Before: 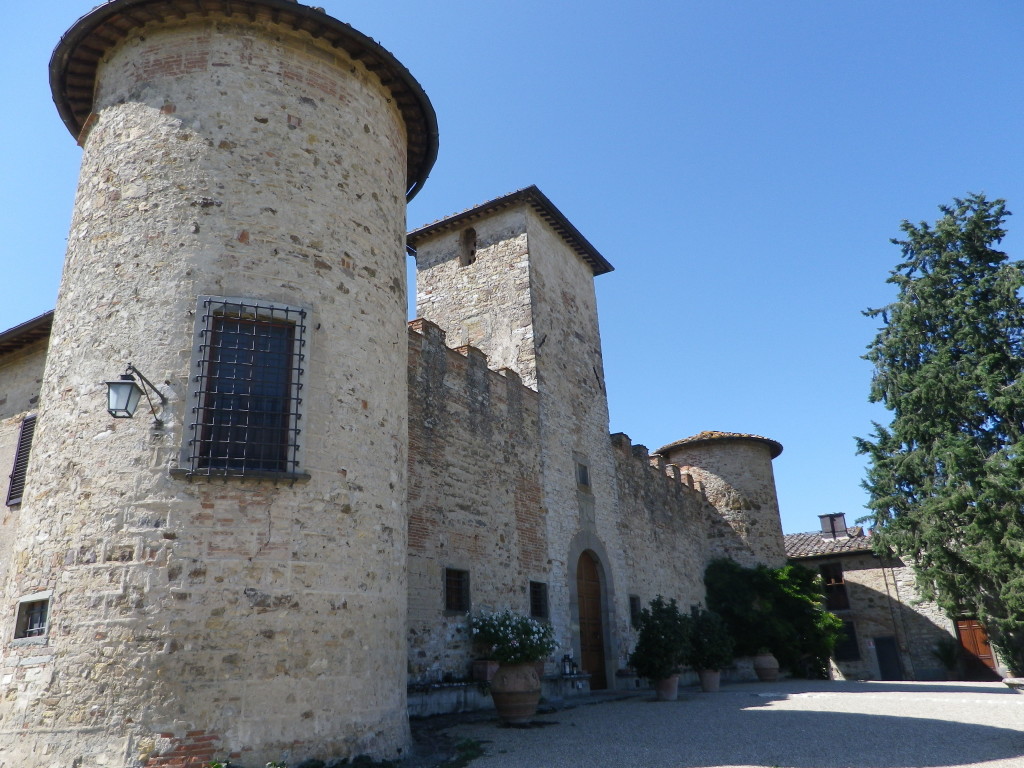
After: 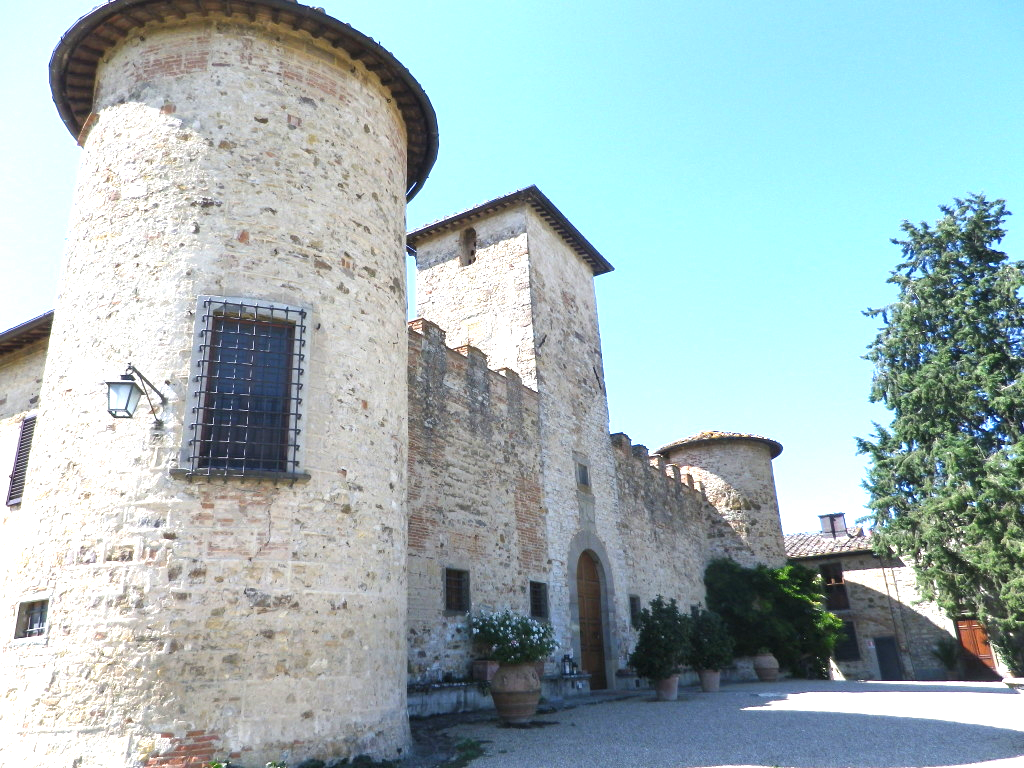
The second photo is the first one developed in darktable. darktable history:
exposure: black level correction 0, exposure 1.383 EV, compensate highlight preservation false
